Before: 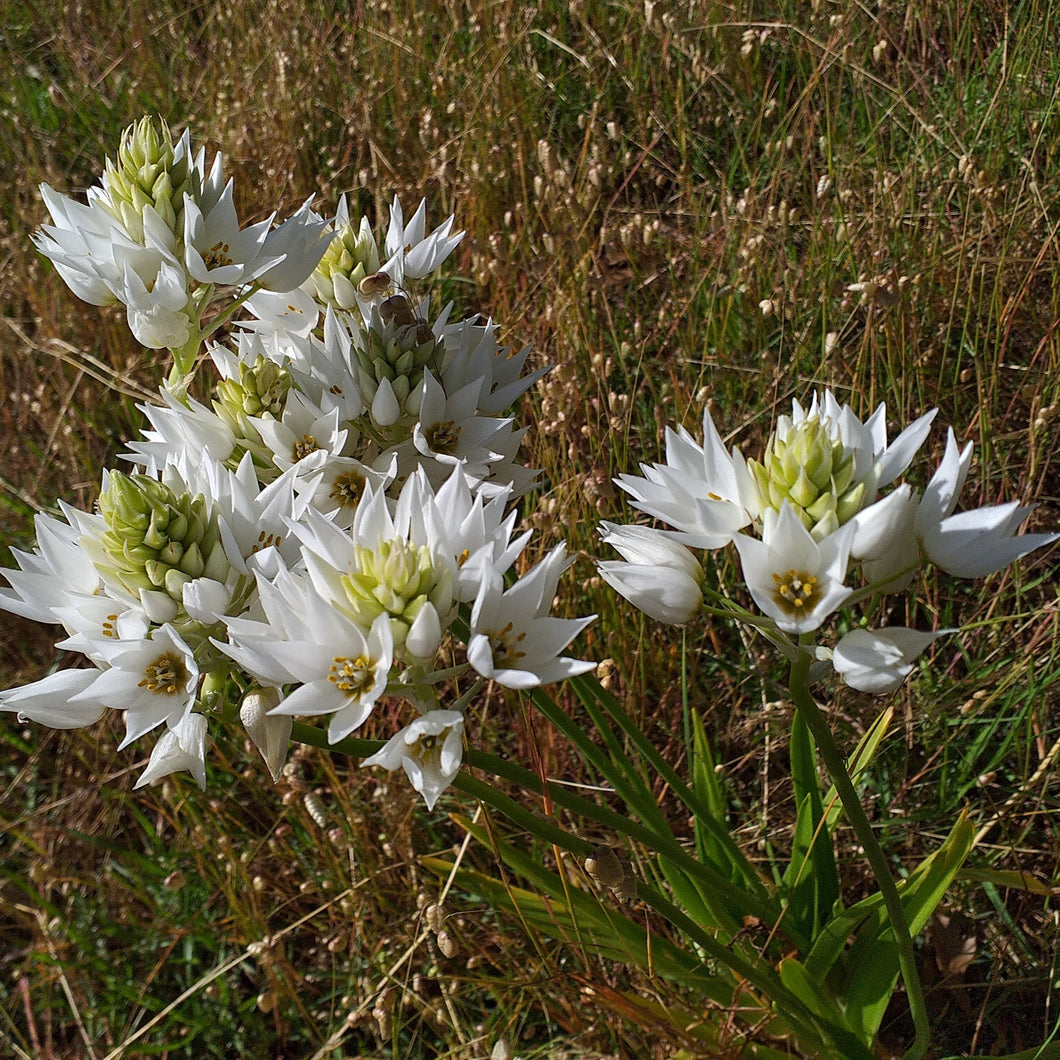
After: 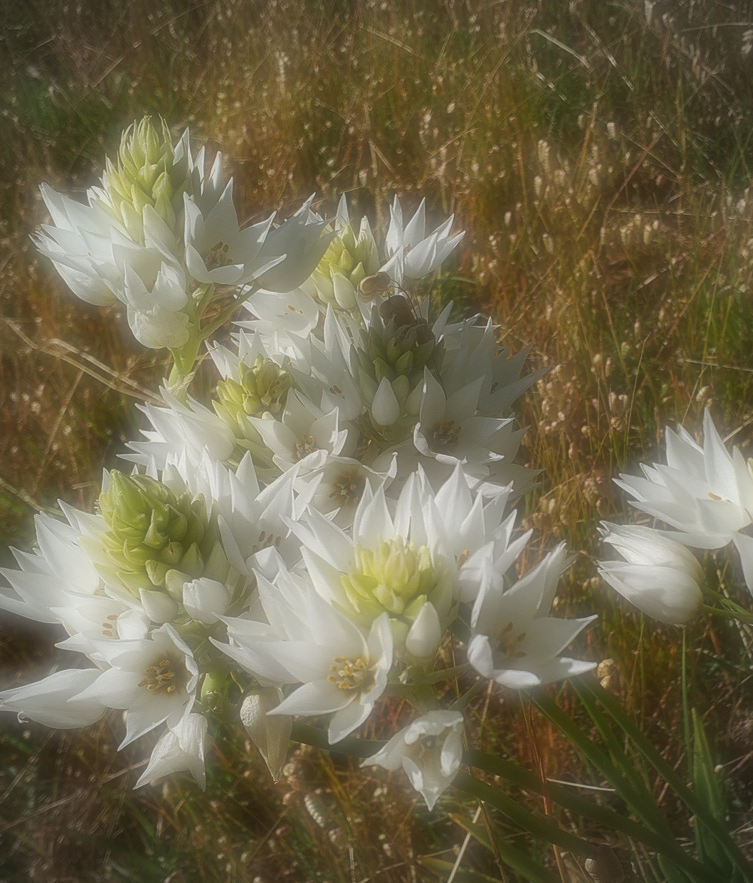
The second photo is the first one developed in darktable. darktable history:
vignetting: unbound false
color balance: mode lift, gamma, gain (sRGB), lift [1.04, 1, 1, 0.97], gamma [1.01, 1, 1, 0.97], gain [0.96, 1, 1, 0.97]
crop: right 28.885%, bottom 16.626%
soften: on, module defaults
